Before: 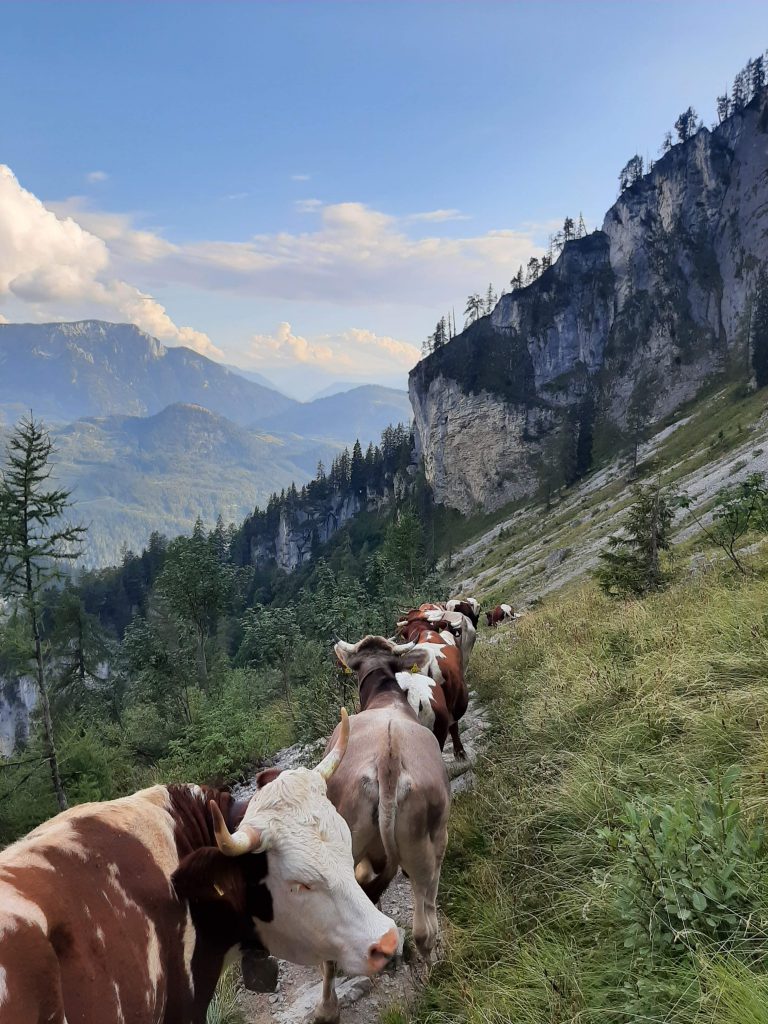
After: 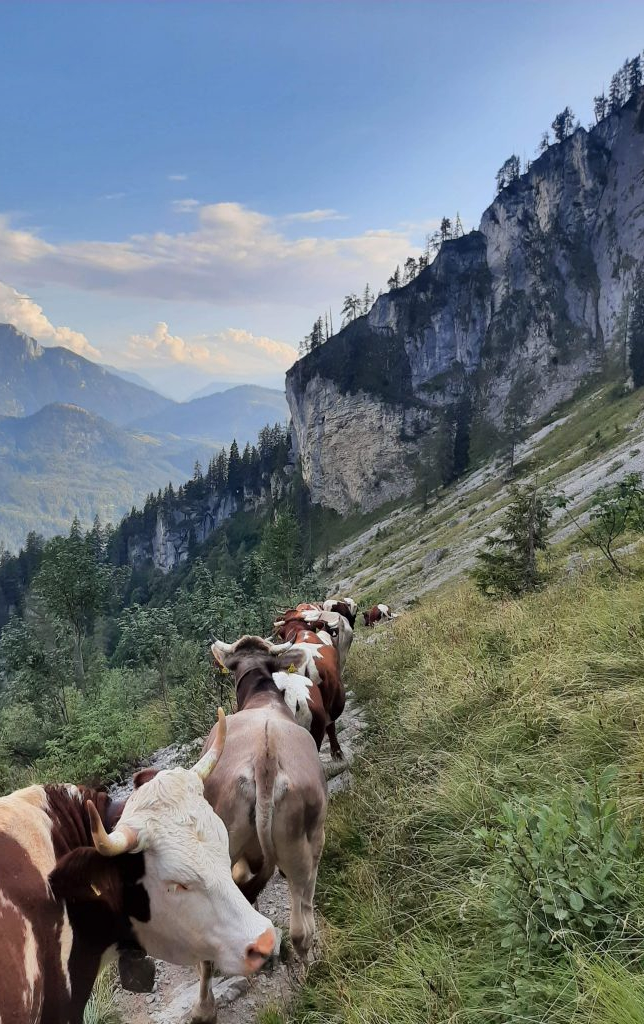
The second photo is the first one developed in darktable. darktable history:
shadows and highlights: shadows 75, highlights -60.85, soften with gaussian
crop: left 16.145%
